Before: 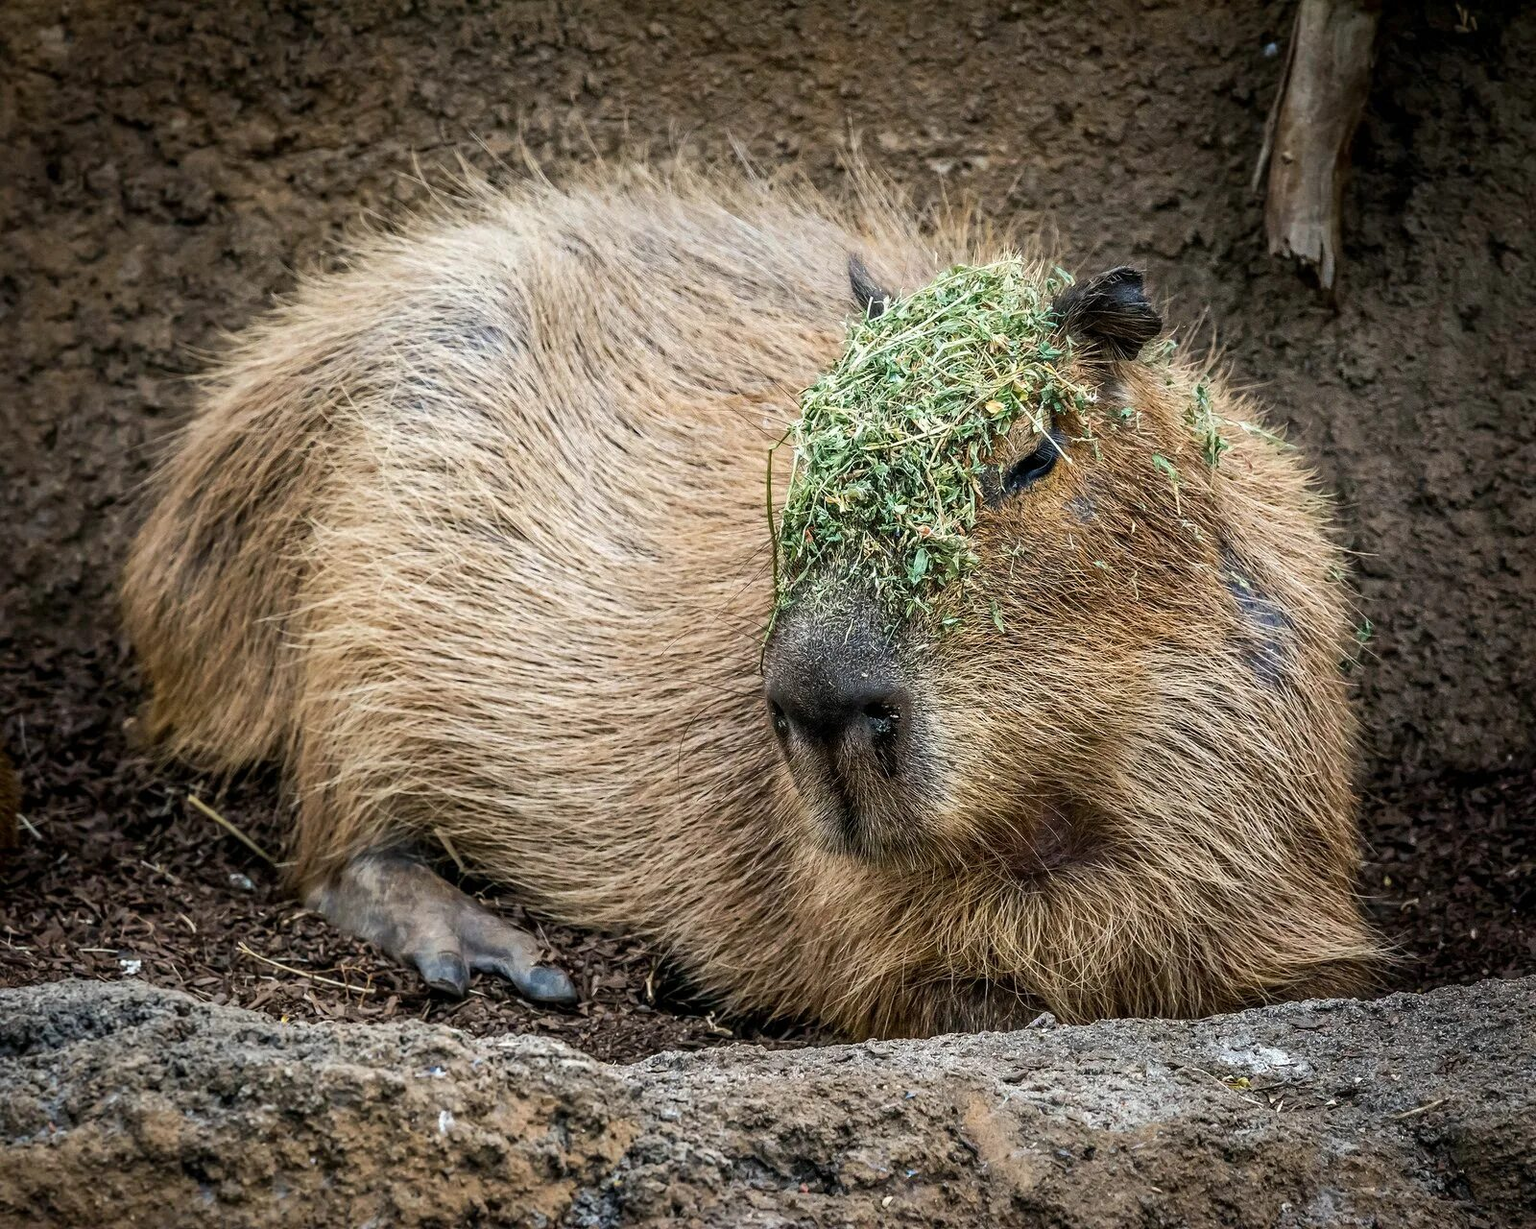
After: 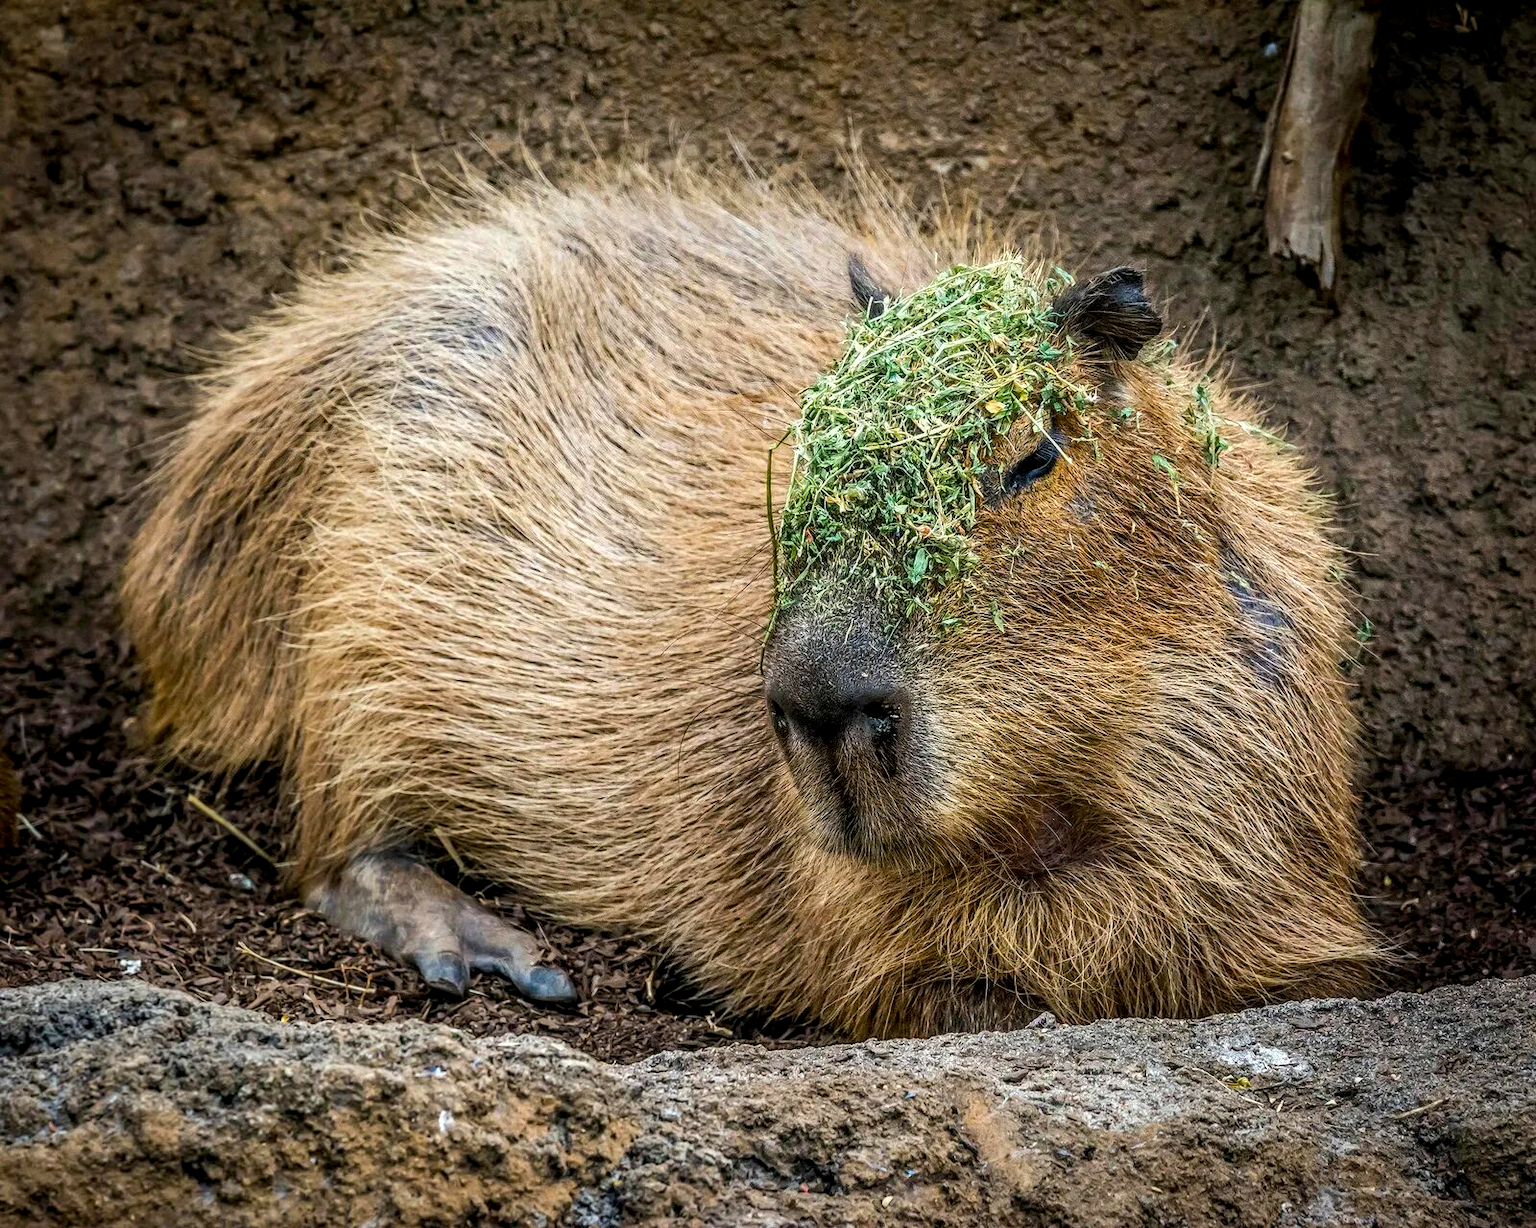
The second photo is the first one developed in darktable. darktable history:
color balance rgb: perceptual saturation grading › global saturation 9.996%, global vibrance 34.809%
local contrast: on, module defaults
